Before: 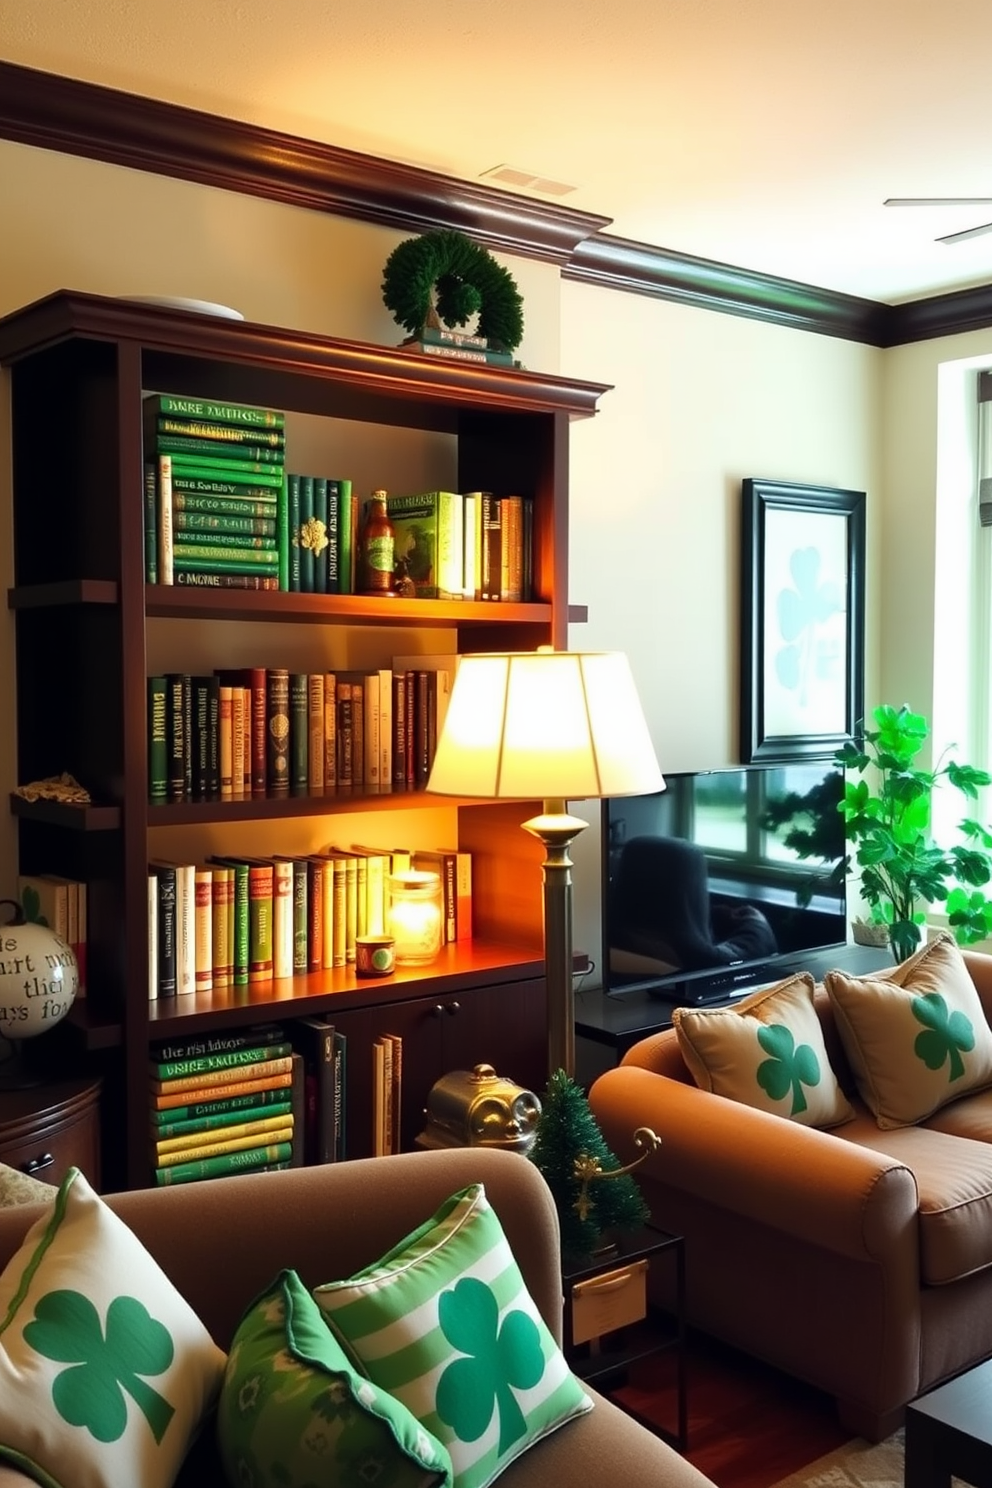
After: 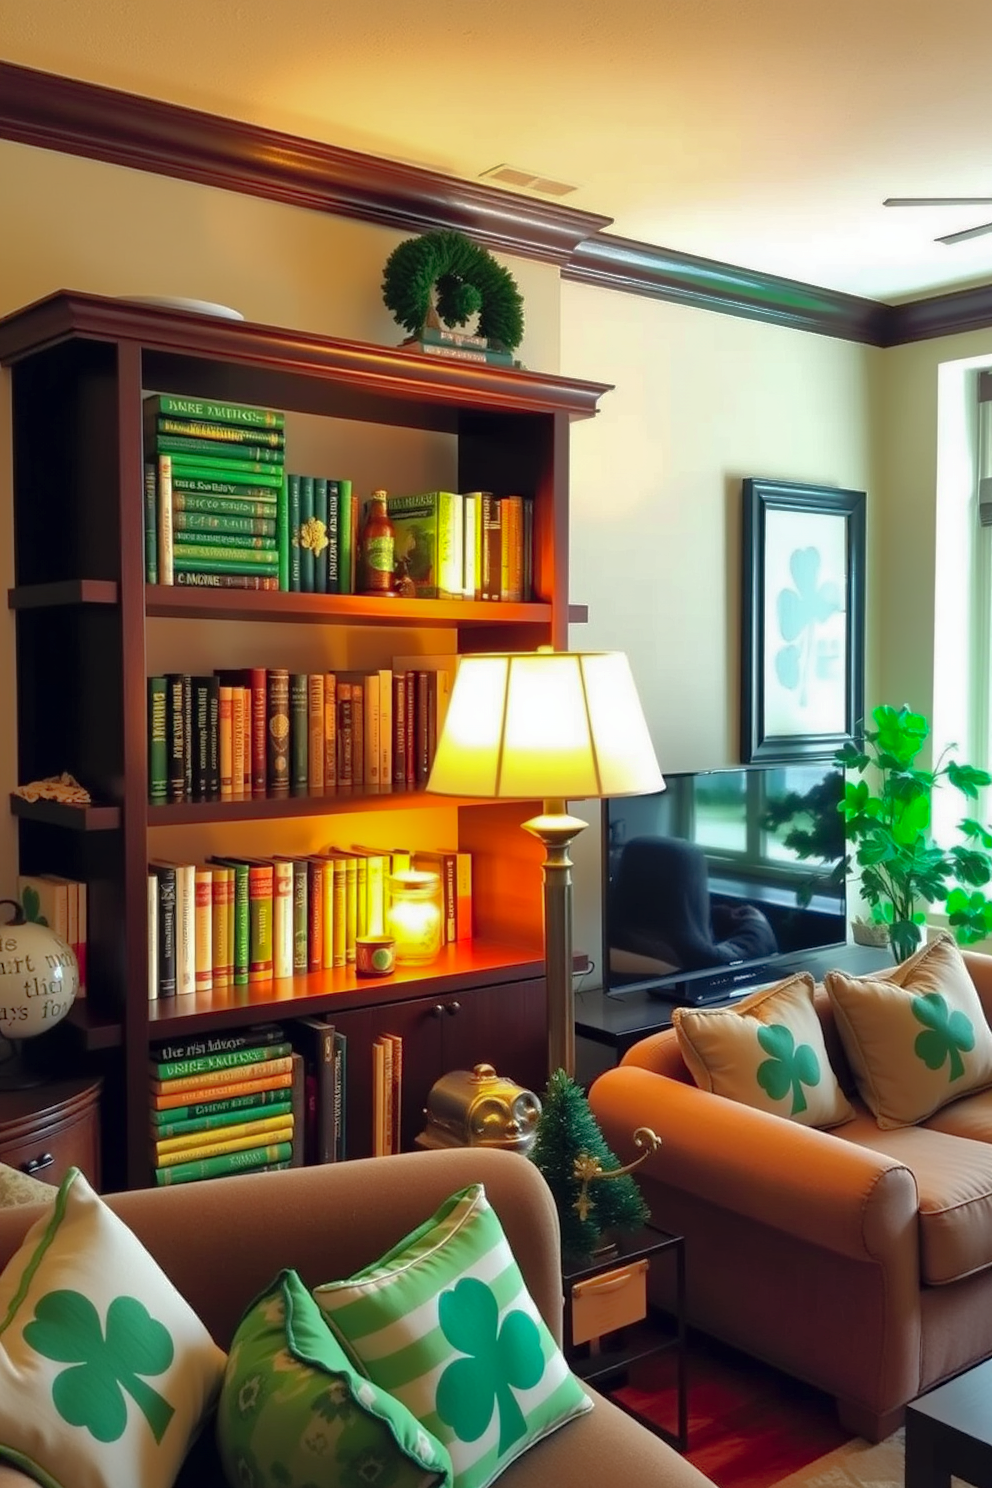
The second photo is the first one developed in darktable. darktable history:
shadows and highlights: shadows 58.85, highlights -59.68
contrast brightness saturation: contrast 0.039, saturation 0.065
